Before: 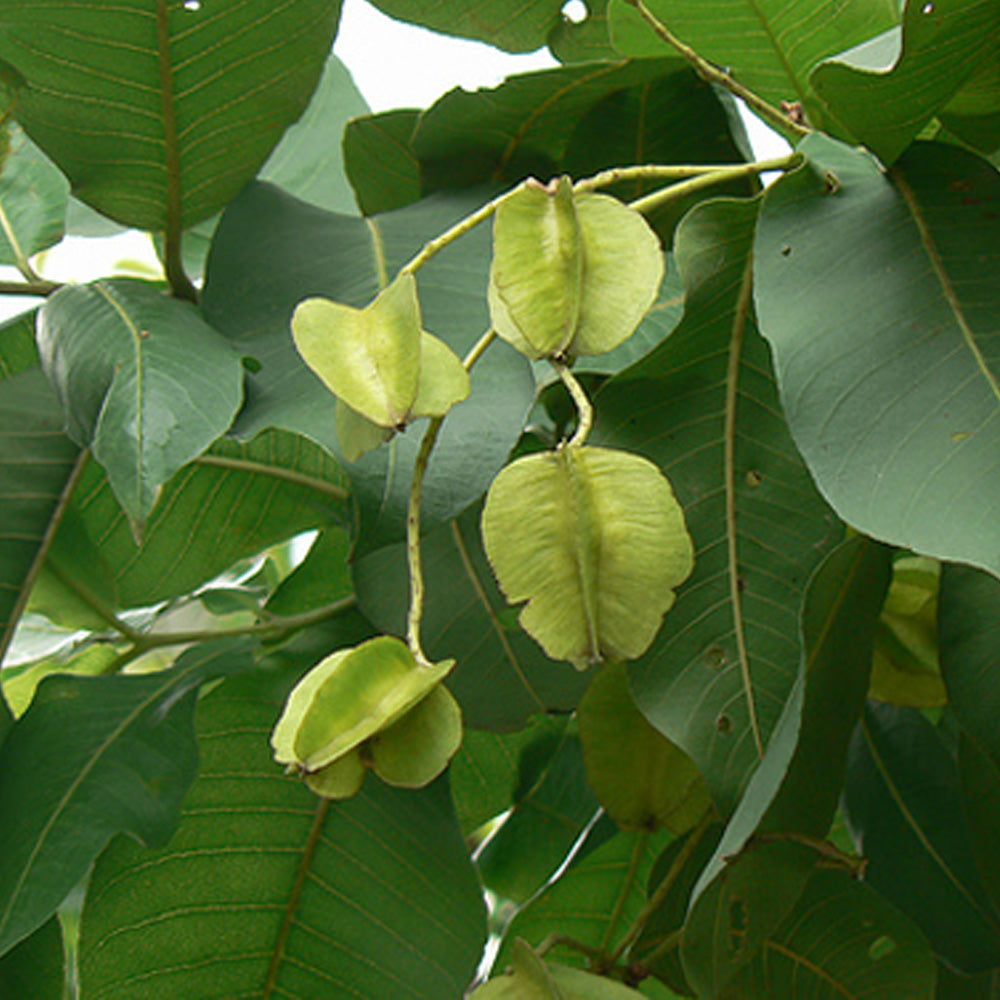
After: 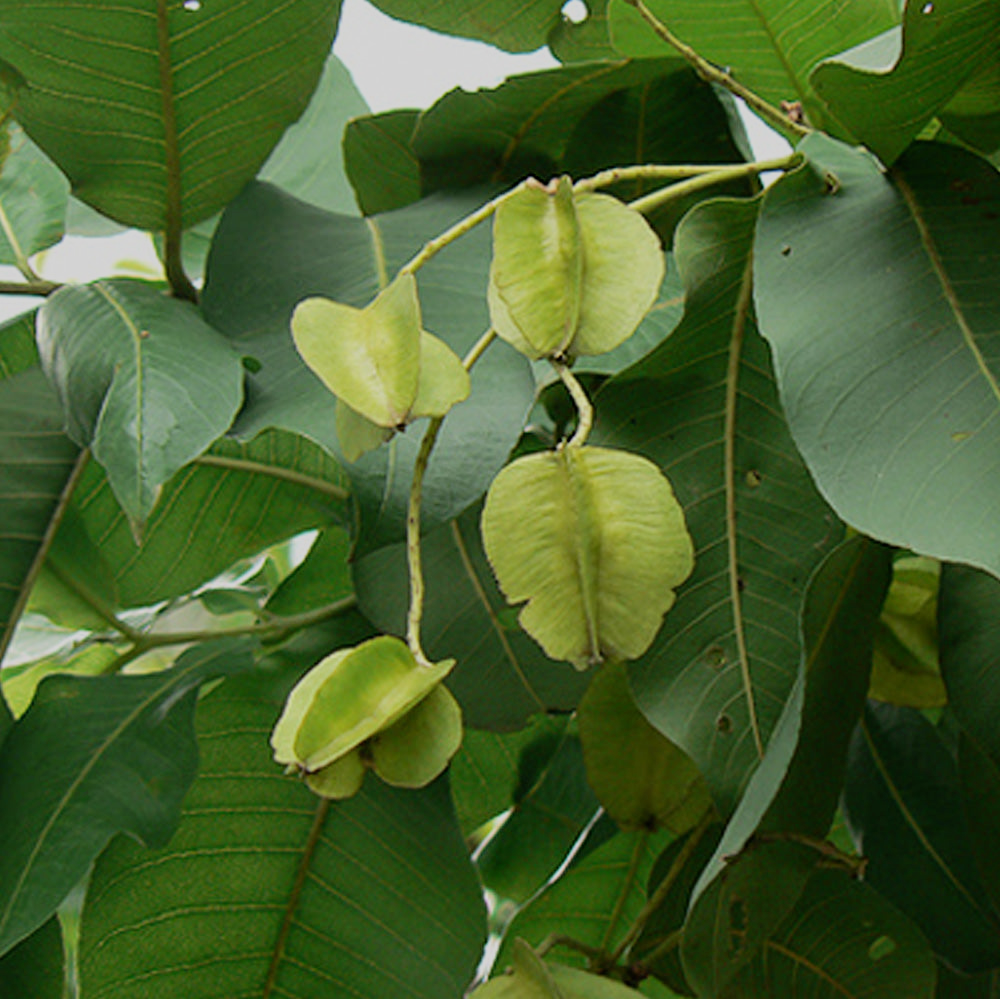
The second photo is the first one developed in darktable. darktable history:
crop: bottom 0.056%
filmic rgb: black relative exposure -7.65 EV, white relative exposure 4.56 EV, hardness 3.61
